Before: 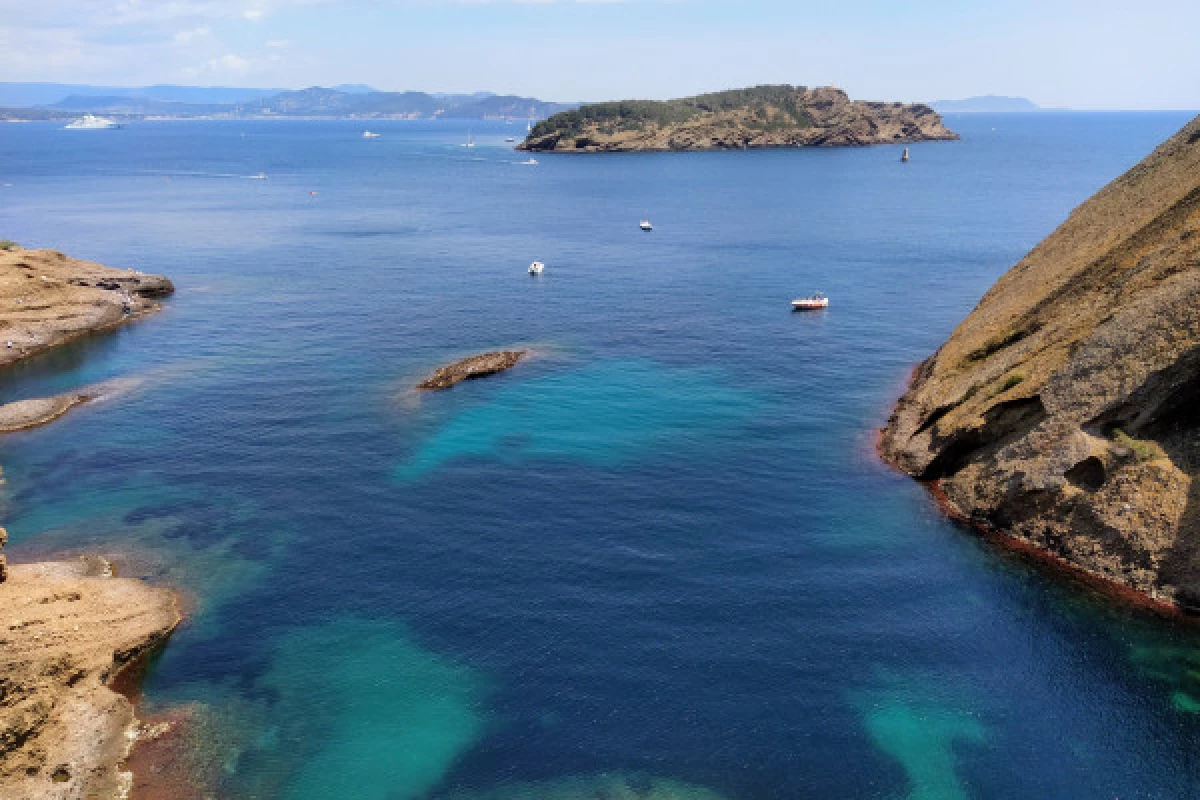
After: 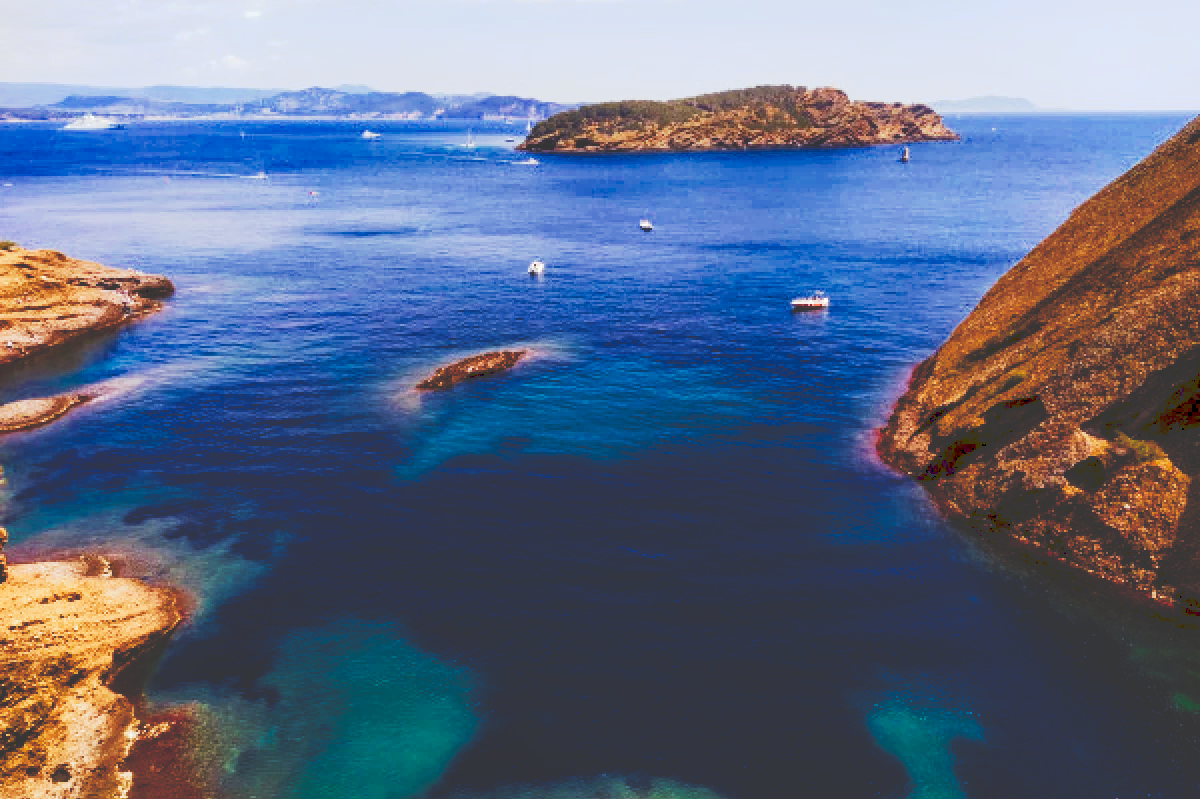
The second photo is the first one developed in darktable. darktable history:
tone curve: curves: ch0 [(0, 0) (0.003, 0.231) (0.011, 0.231) (0.025, 0.231) (0.044, 0.231) (0.069, 0.235) (0.1, 0.24) (0.136, 0.246) (0.177, 0.256) (0.224, 0.279) (0.277, 0.313) (0.335, 0.354) (0.399, 0.428) (0.468, 0.514) (0.543, 0.61) (0.623, 0.728) (0.709, 0.808) (0.801, 0.873) (0.898, 0.909) (1, 1)], preserve colors none
crop: bottom 0.073%
color balance rgb: power › chroma 1.536%, power › hue 26.4°, perceptual saturation grading › global saturation 55.918%, perceptual saturation grading › highlights -50.066%, perceptual saturation grading › mid-tones 39.663%, perceptual saturation grading › shadows 30.135%, saturation formula JzAzBz (2021)
local contrast: highlights 107%, shadows 98%, detail 120%, midtone range 0.2
